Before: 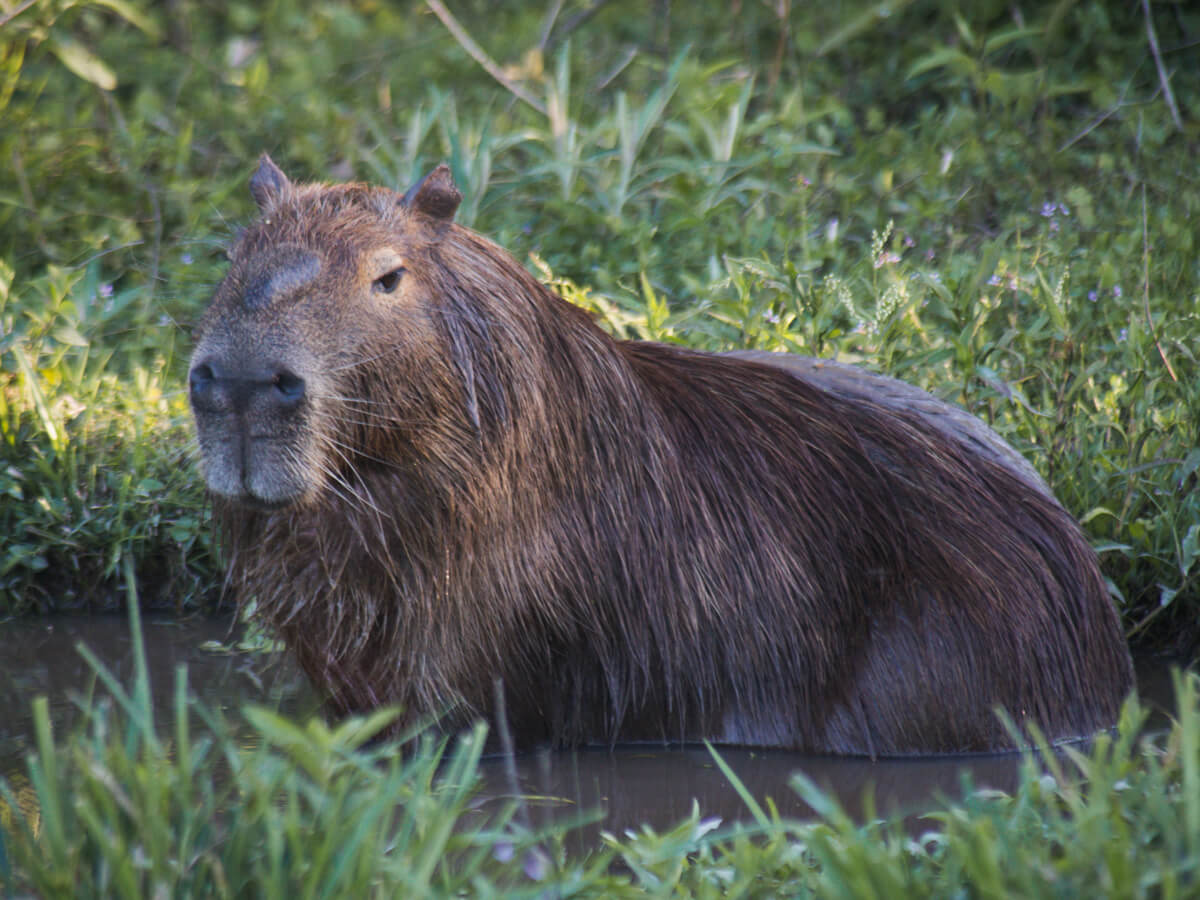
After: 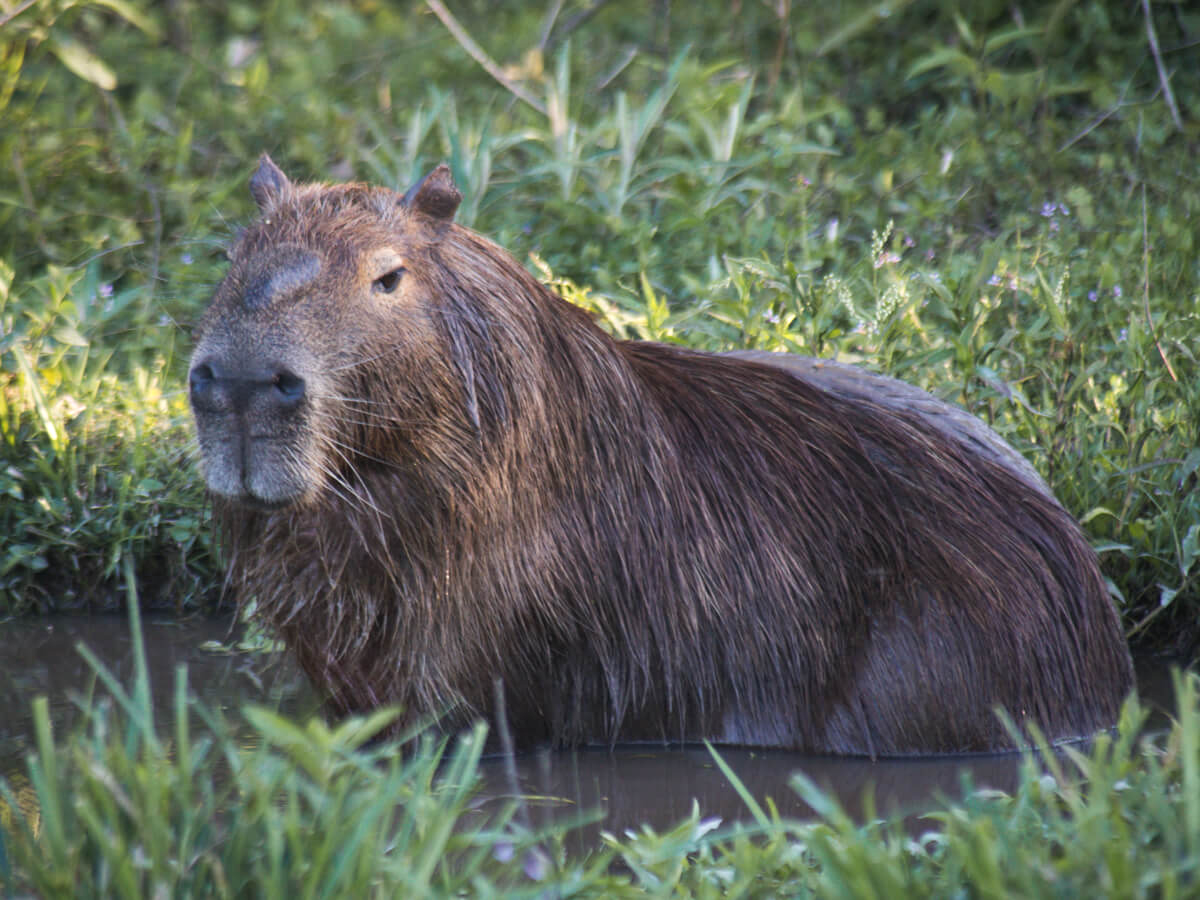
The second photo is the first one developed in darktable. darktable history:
shadows and highlights: radius 46.85, white point adjustment 6.73, compress 79.67%, soften with gaussian
